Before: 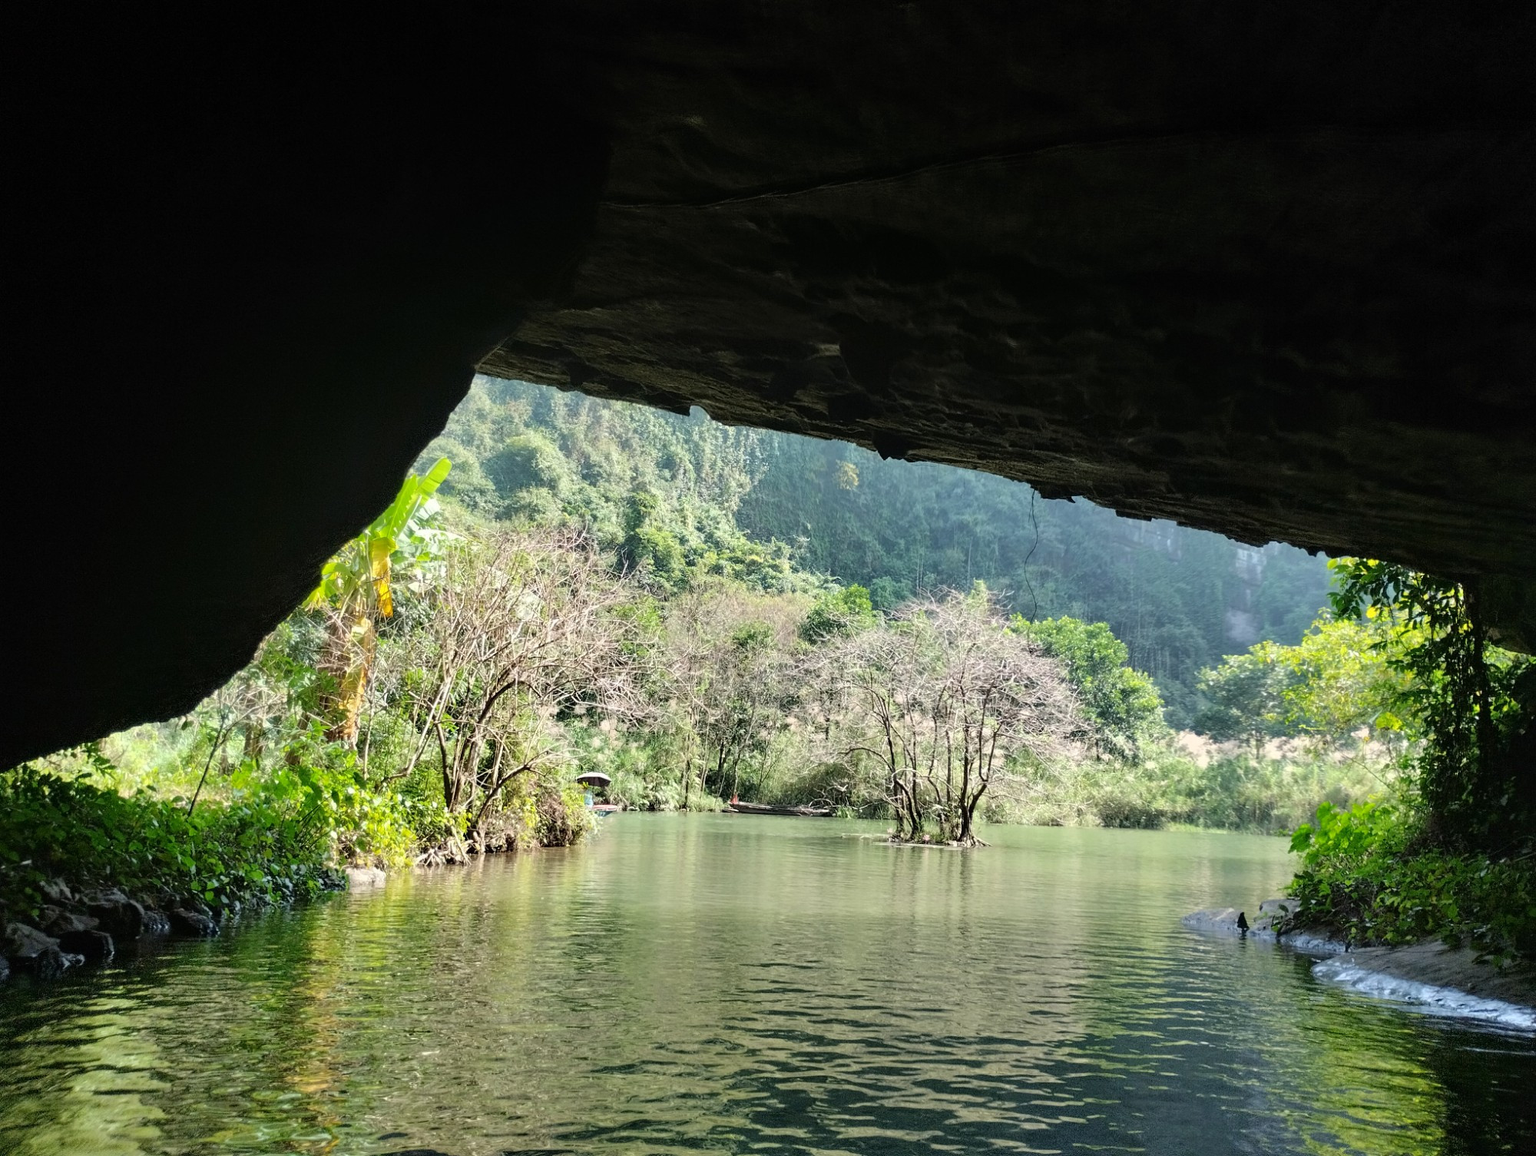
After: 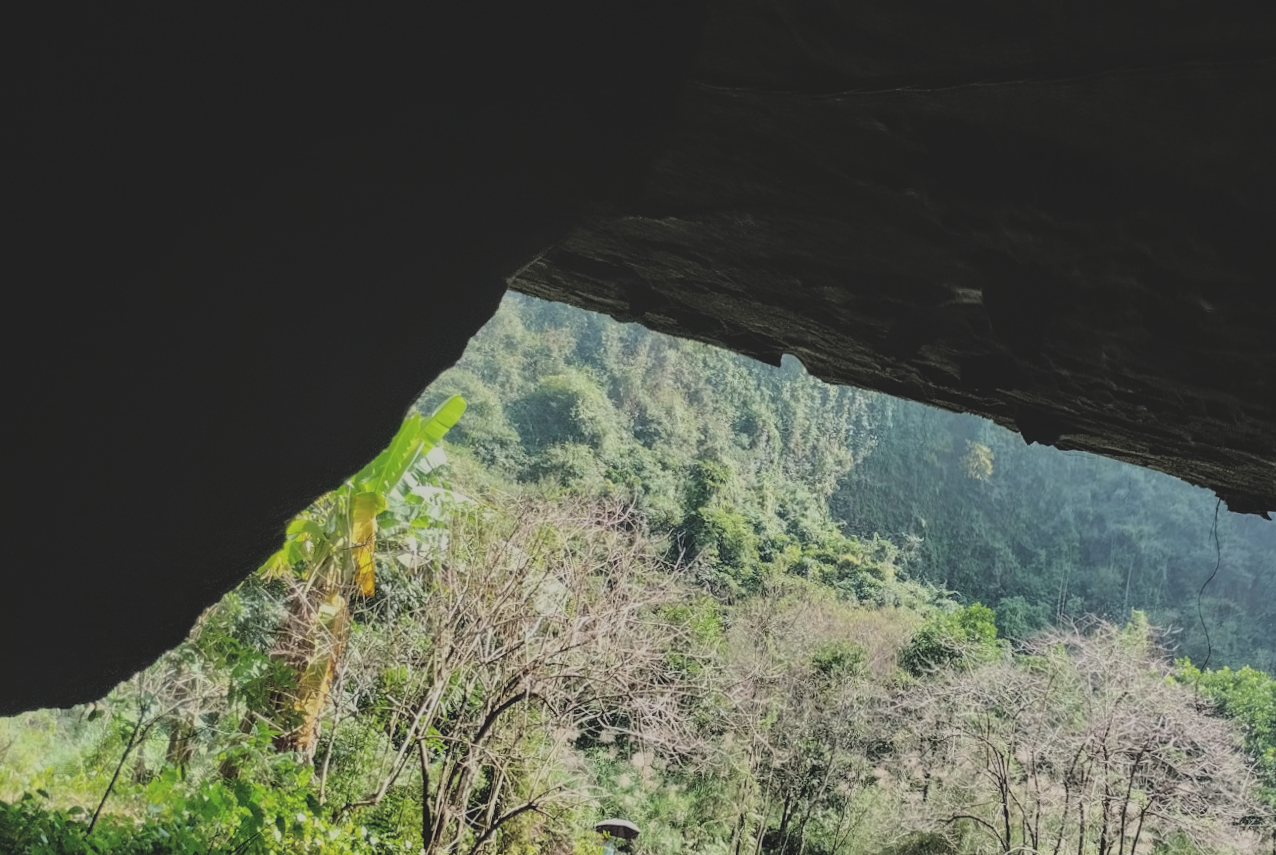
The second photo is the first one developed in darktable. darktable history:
filmic rgb: black relative exposure -7.65 EV, white relative exposure 4.56 EV, threshold 5.97 EV, hardness 3.61, color science v6 (2022), enable highlight reconstruction true
exposure: black level correction -0.036, exposure -0.497 EV, compensate highlight preservation false
local contrast: on, module defaults
crop and rotate: angle -4.64°, left 2.245%, top 7.08%, right 27.246%, bottom 30.125%
